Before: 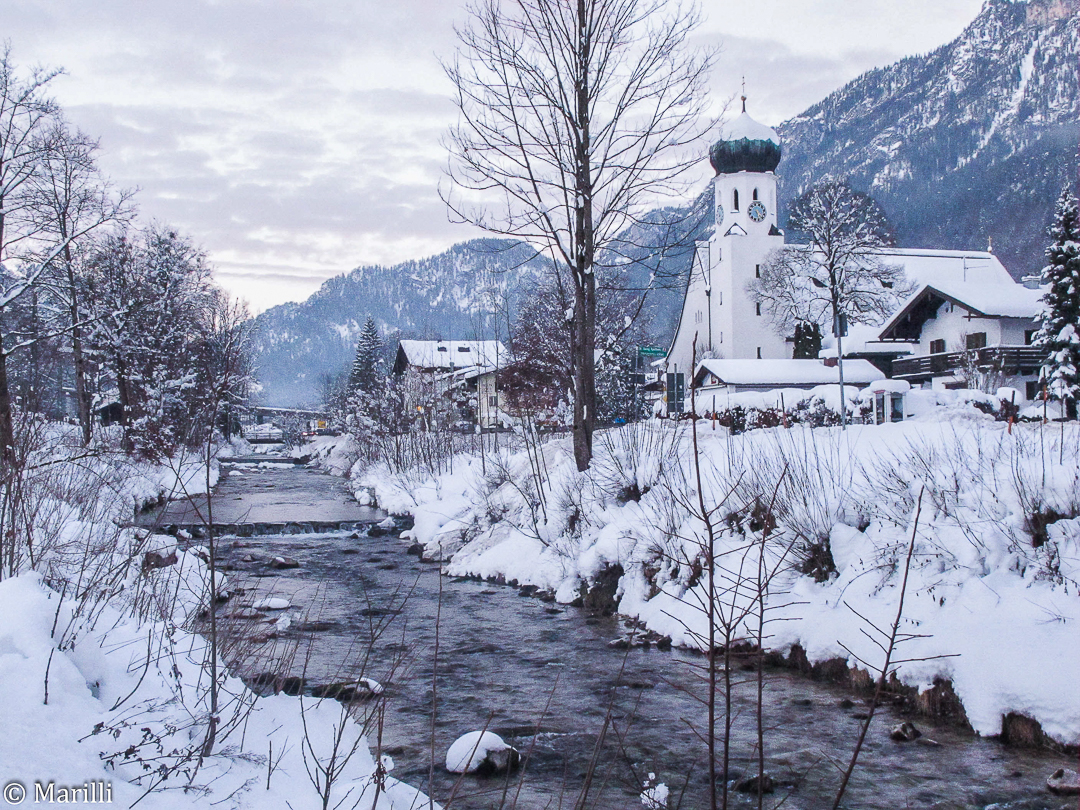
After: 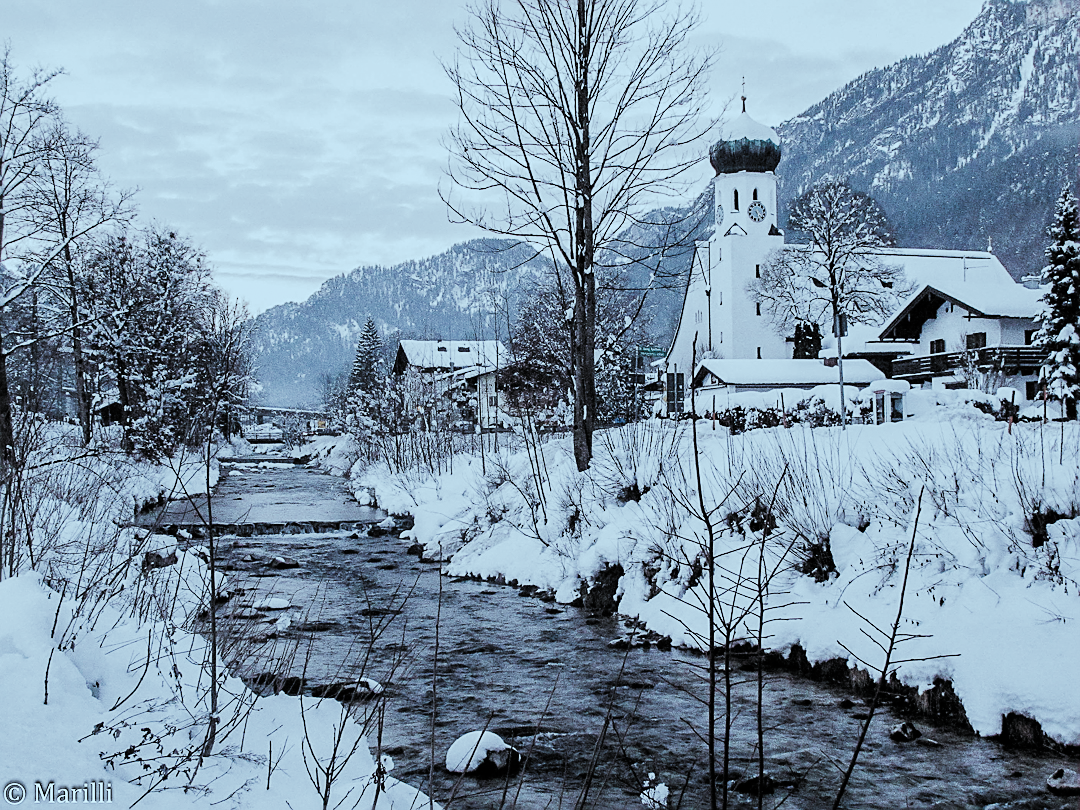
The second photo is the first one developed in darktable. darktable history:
filmic rgb: black relative exposure -5.06 EV, white relative exposure 4 EV, hardness 2.9, contrast 1.298, highlights saturation mix -28.6%, add noise in highlights 0, color science v3 (2019), use custom middle-gray values true, contrast in highlights soft
sharpen: on, module defaults
color correction: highlights a* -13, highlights b* -17.45, saturation 0.703
